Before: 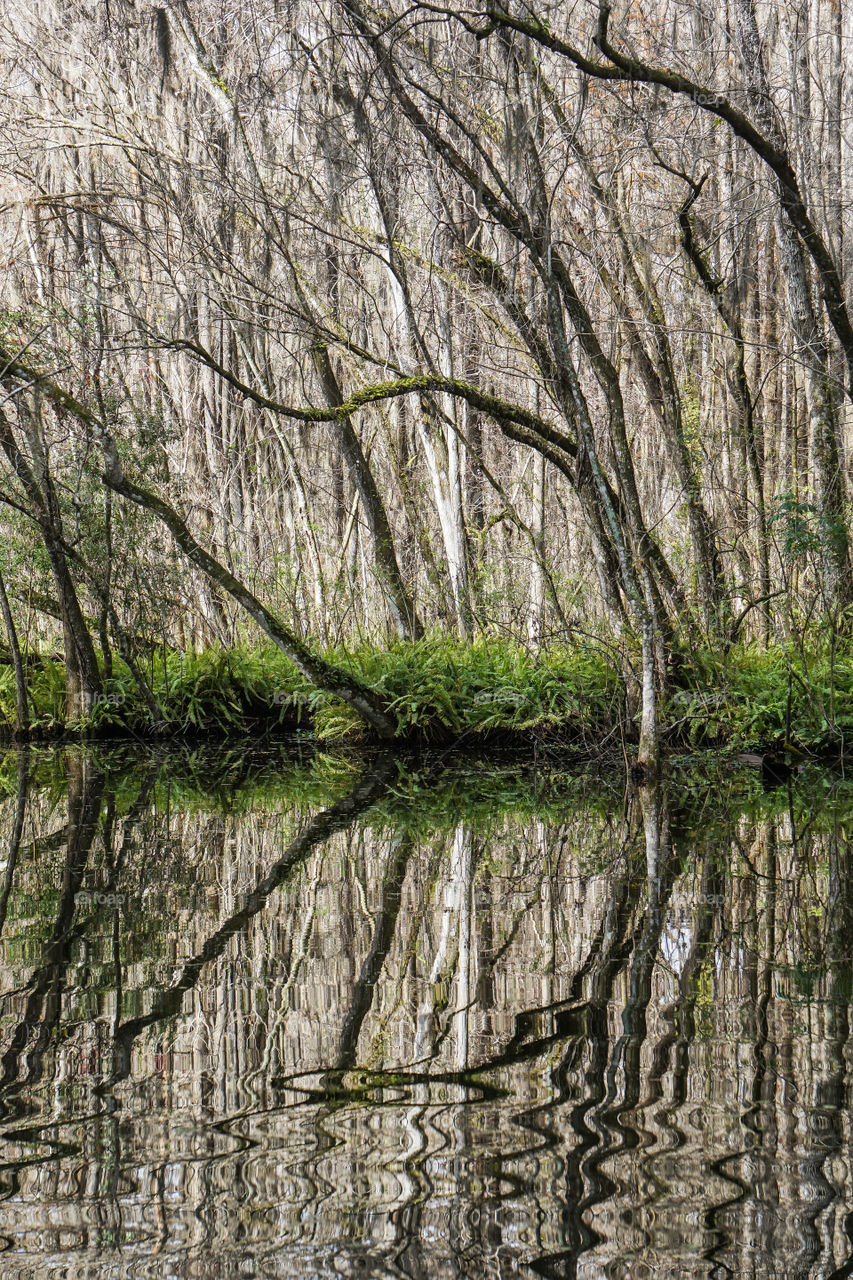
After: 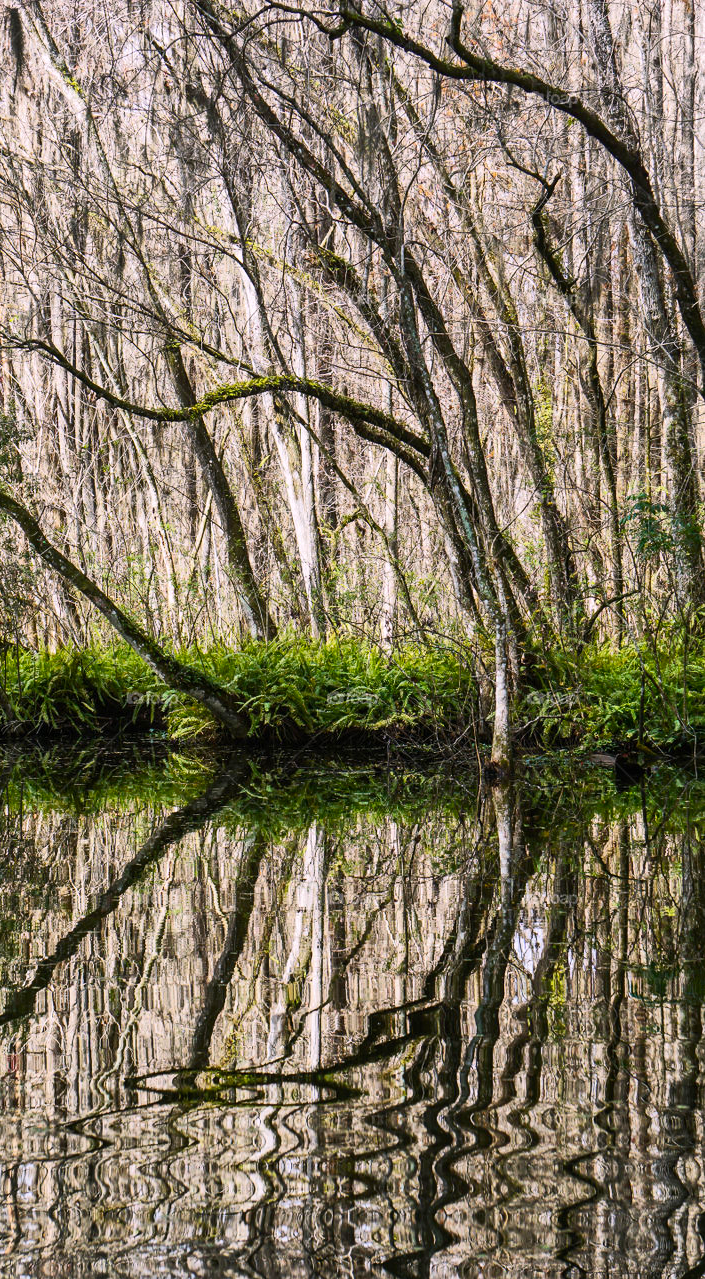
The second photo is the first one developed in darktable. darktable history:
crop: left 17.349%, bottom 0.044%
tone curve: curves: ch0 [(0, 0) (0.003, 0.003) (0.011, 0.012) (0.025, 0.023) (0.044, 0.04) (0.069, 0.056) (0.1, 0.082) (0.136, 0.107) (0.177, 0.144) (0.224, 0.186) (0.277, 0.237) (0.335, 0.297) (0.399, 0.37) (0.468, 0.465) (0.543, 0.567) (0.623, 0.68) (0.709, 0.782) (0.801, 0.86) (0.898, 0.924) (1, 1)], color space Lab, independent channels, preserve colors none
color balance rgb: highlights gain › chroma 1.472%, highlights gain › hue 311.83°, perceptual saturation grading › global saturation 19.741%, global vibrance 20%
exposure: compensate highlight preservation false
